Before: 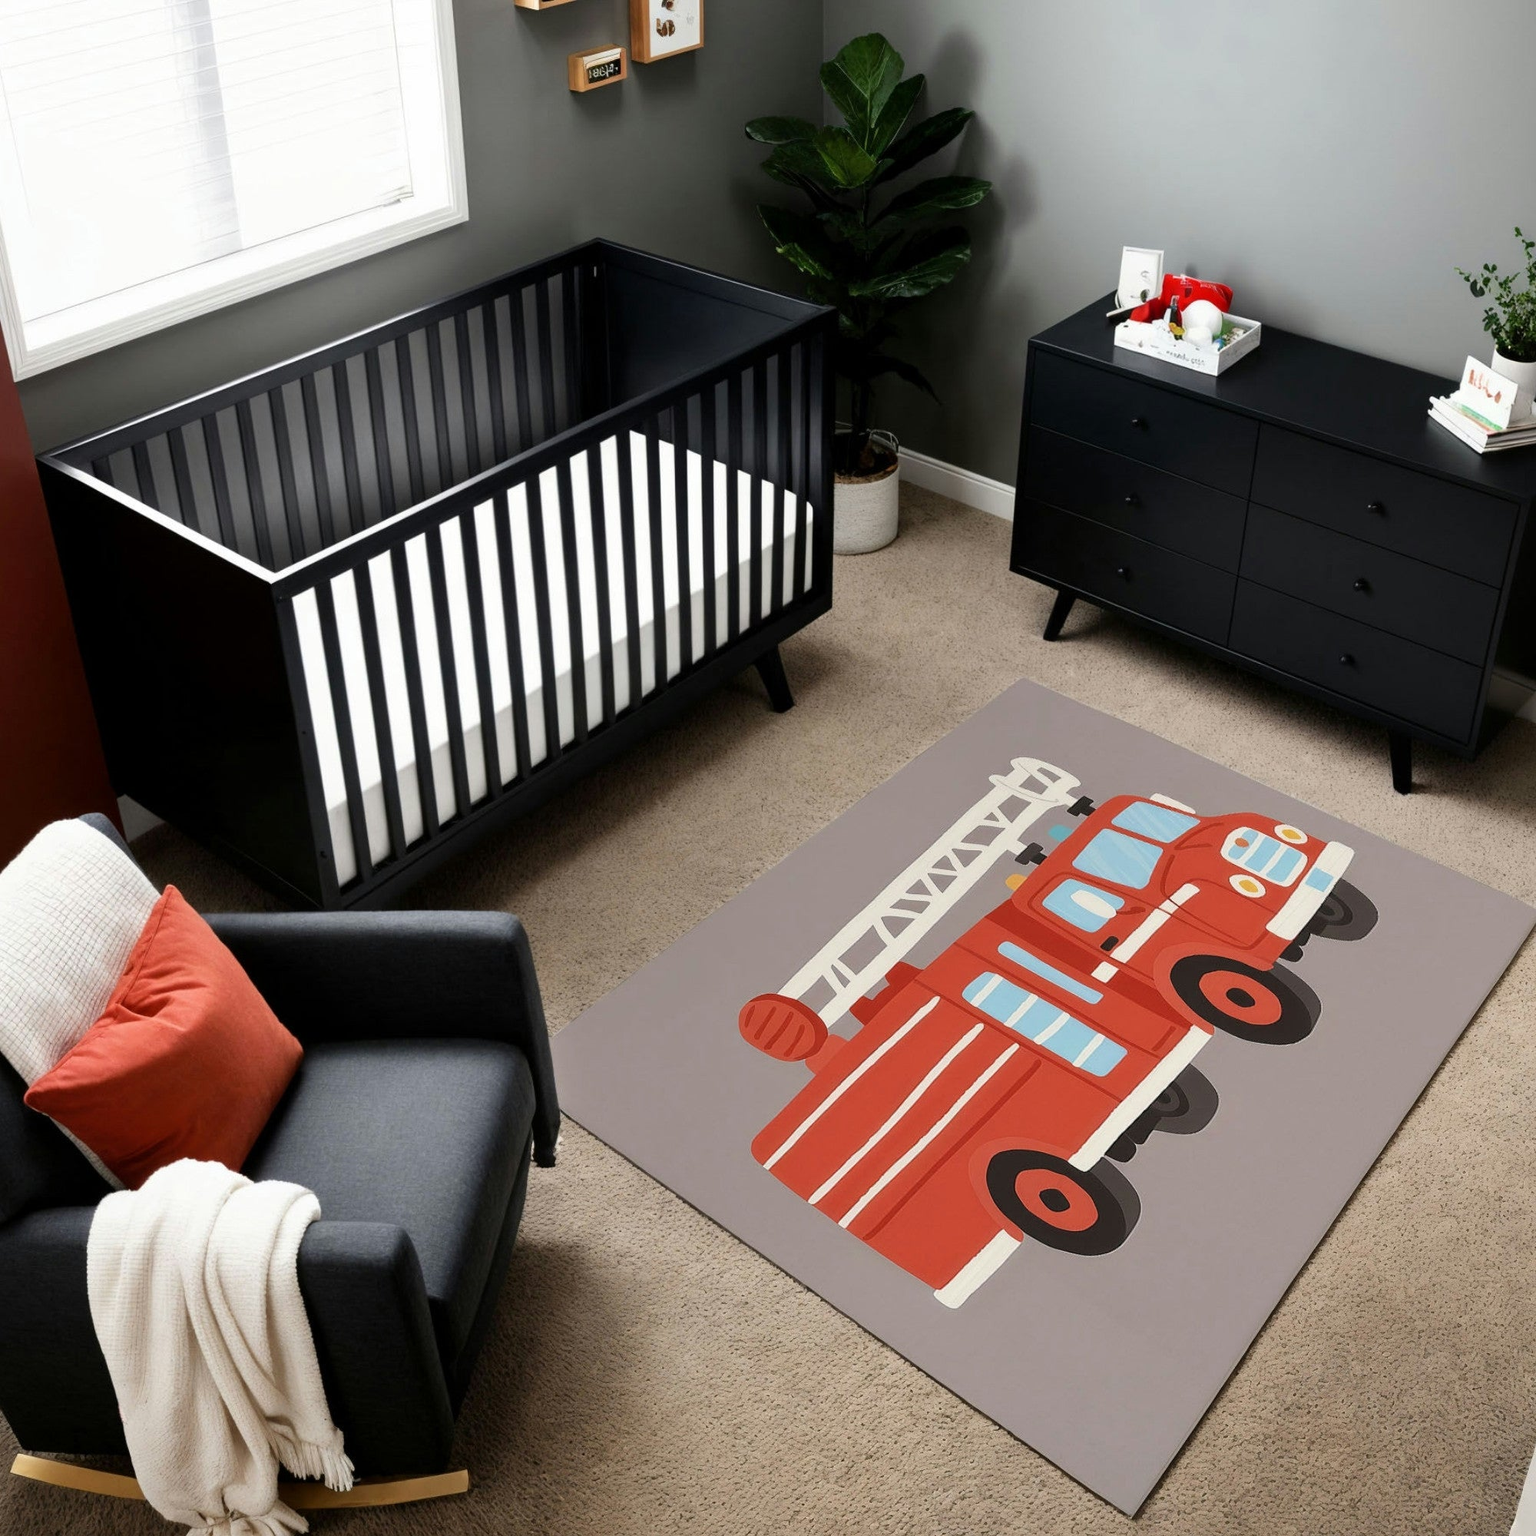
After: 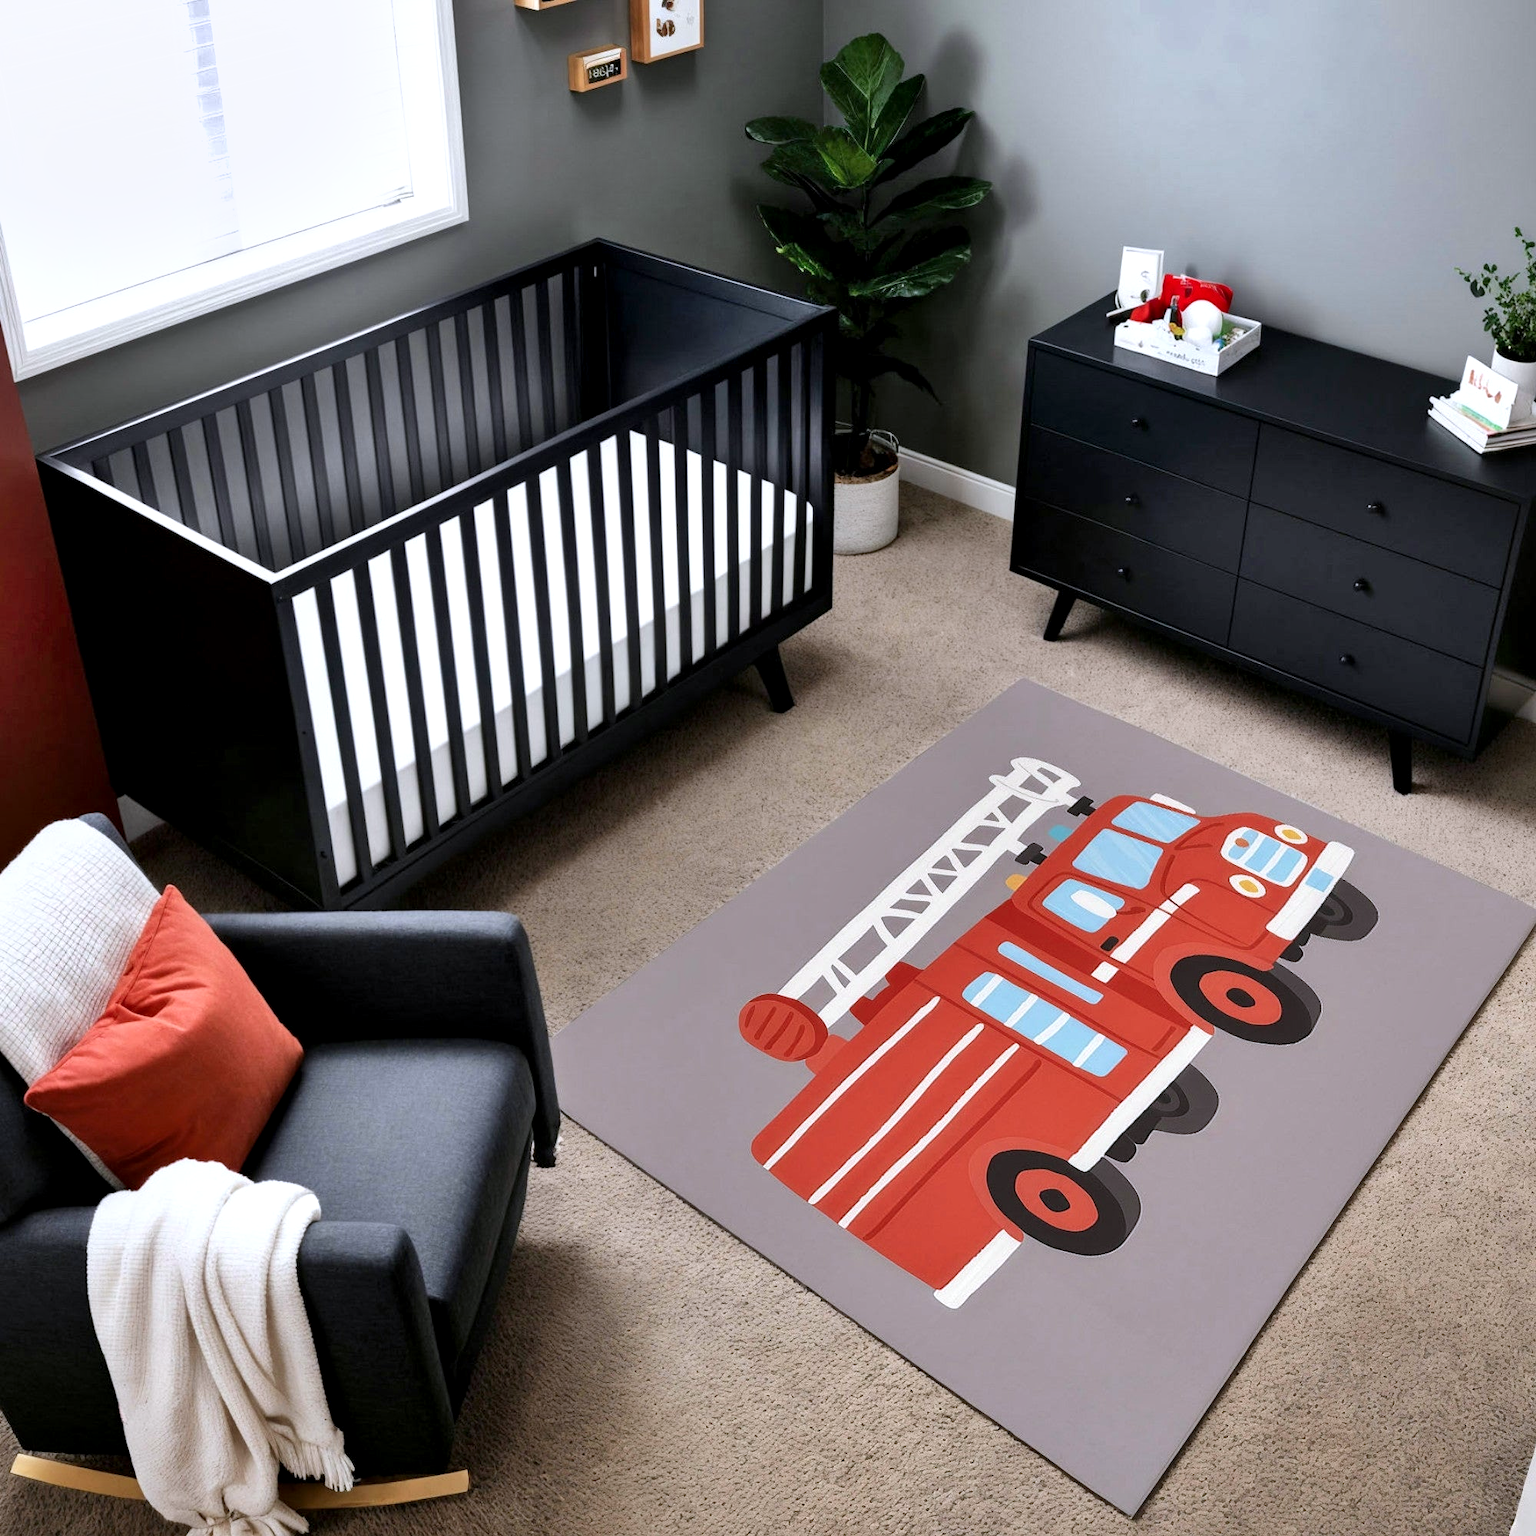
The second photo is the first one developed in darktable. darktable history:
color calibration: illuminant as shot in camera, x 0.358, y 0.373, temperature 4628.91 K
shadows and highlights: white point adjustment 0.036, soften with gaussian
local contrast: highlights 61%, shadows 104%, detail 107%, midtone range 0.529
exposure: exposure 0.297 EV, compensate highlight preservation false
